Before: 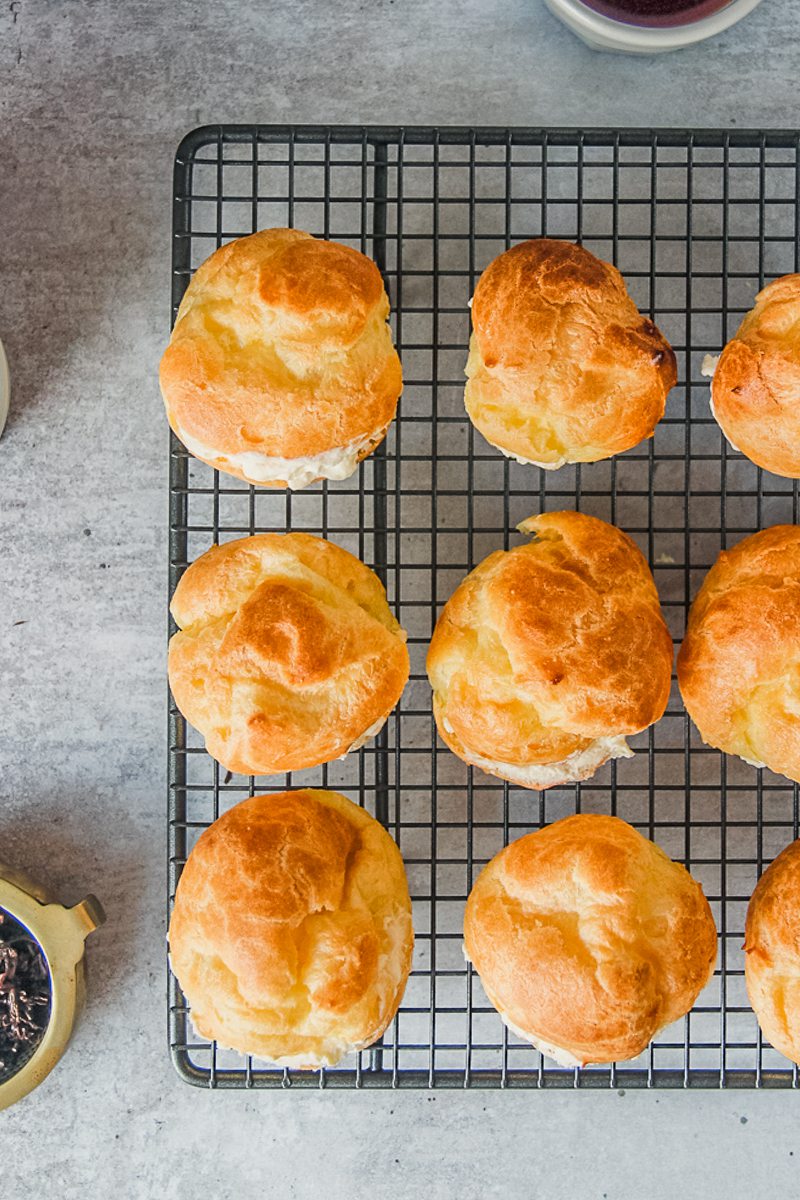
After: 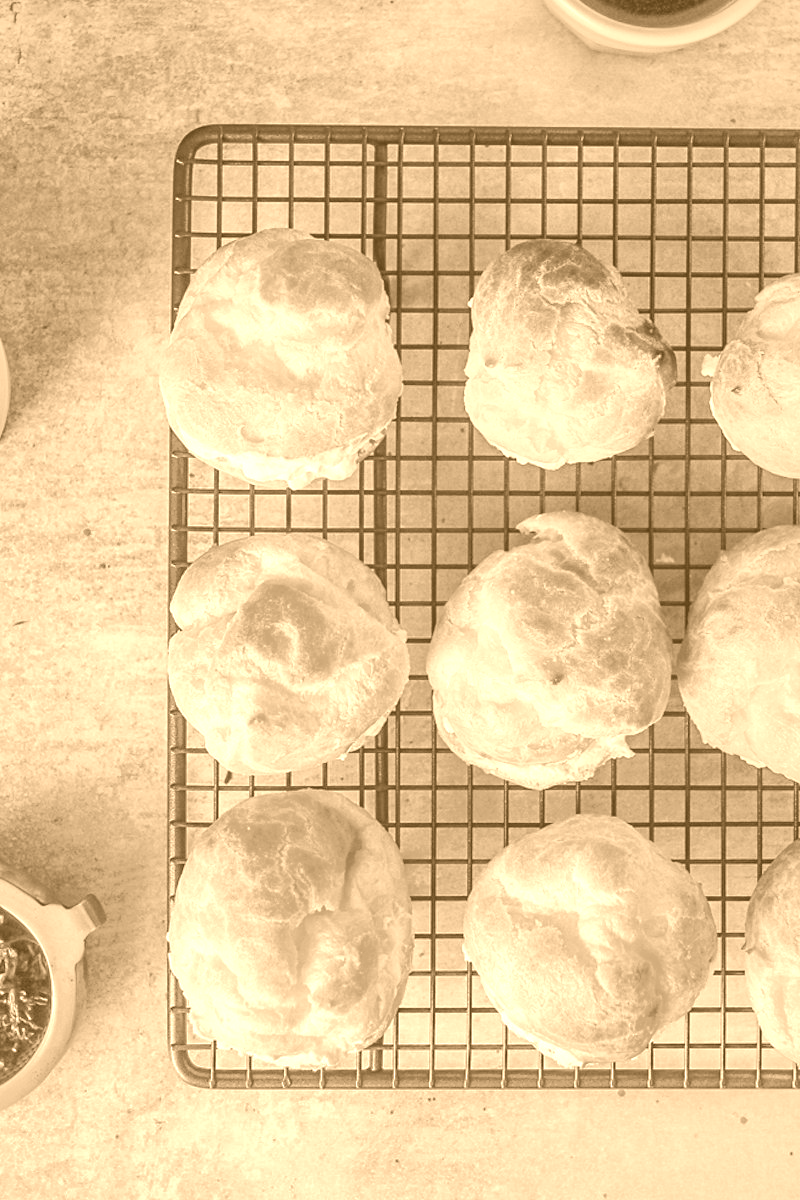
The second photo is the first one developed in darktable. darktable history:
shadows and highlights: shadows 25, highlights -70
colorize: hue 28.8°, source mix 100%
